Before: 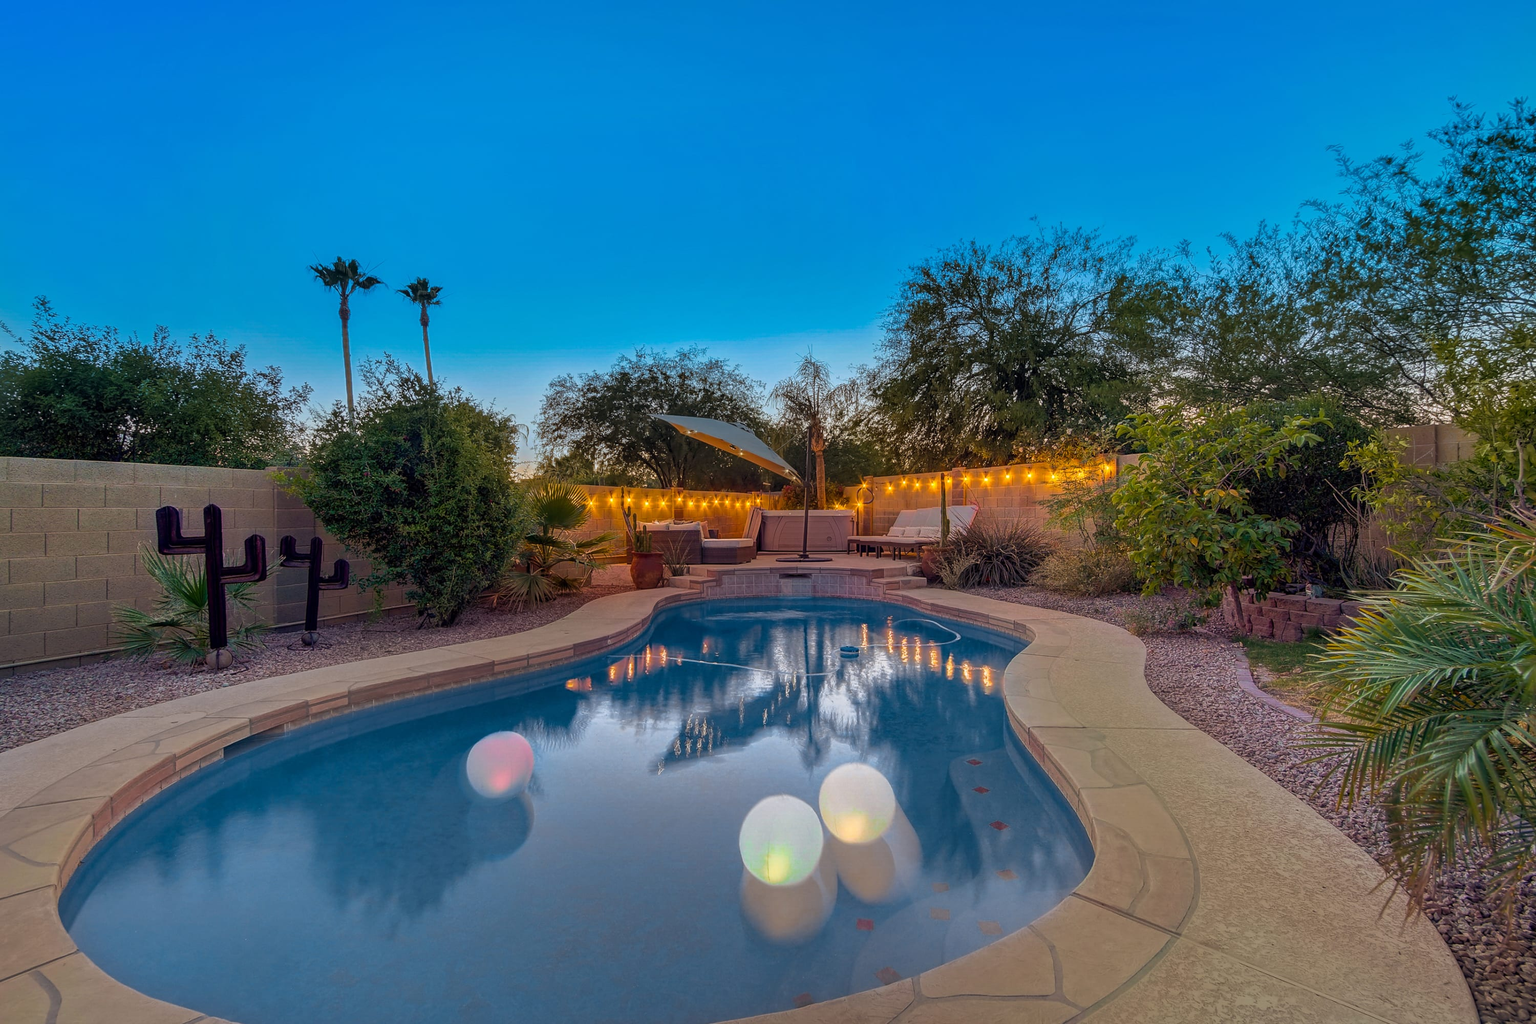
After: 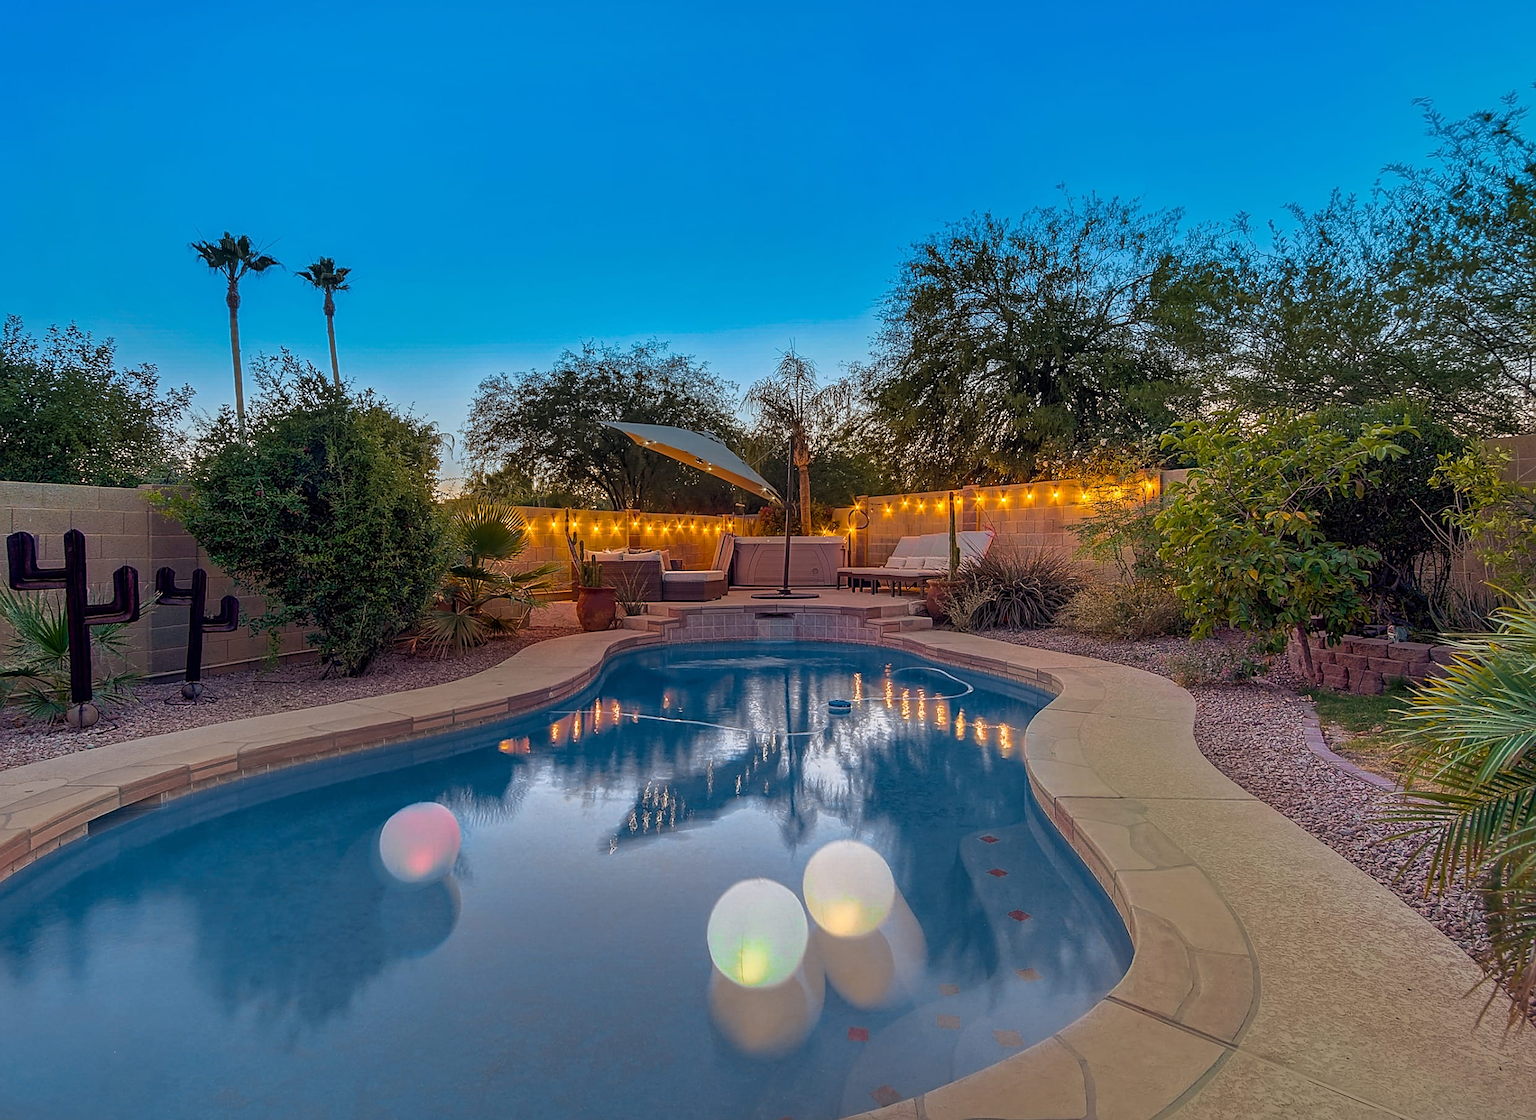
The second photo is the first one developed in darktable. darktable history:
sharpen: on, module defaults
crop: left 9.821%, top 6.246%, right 6.904%, bottom 2.625%
